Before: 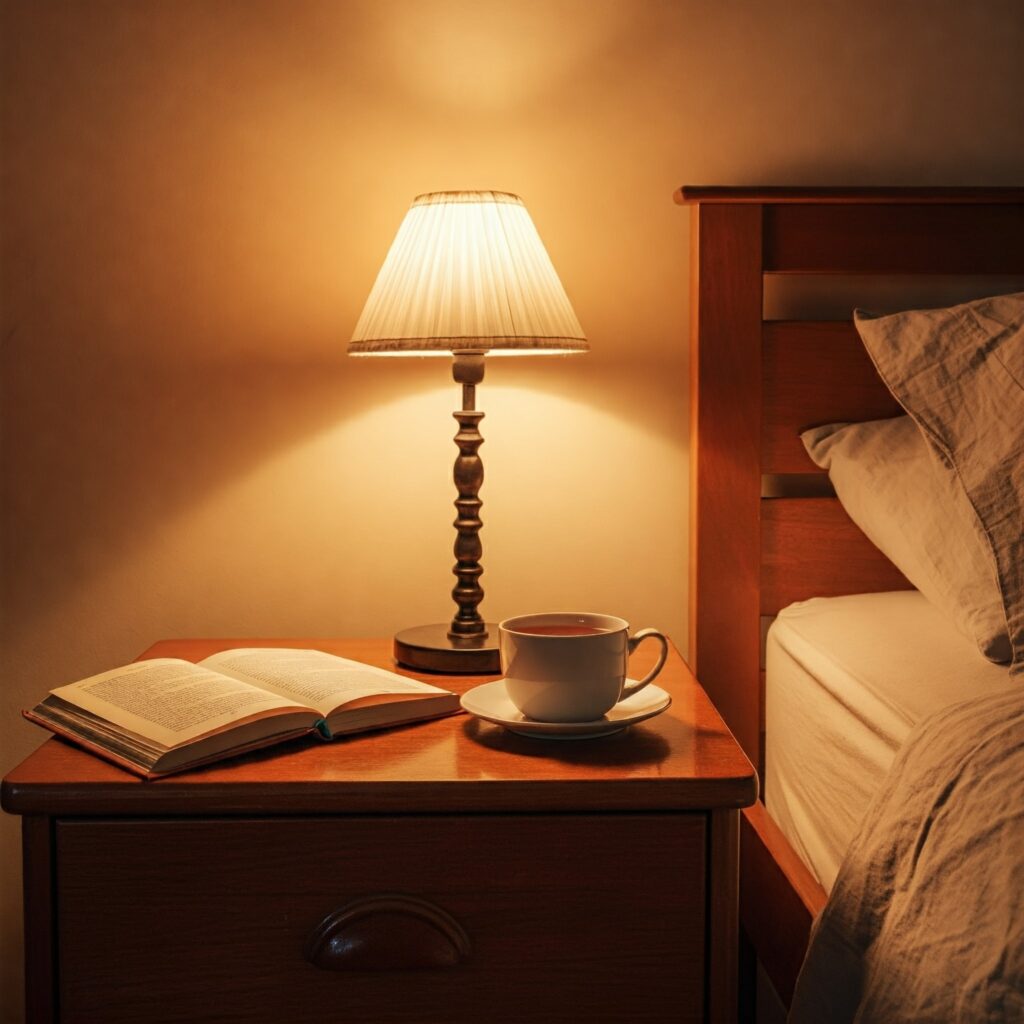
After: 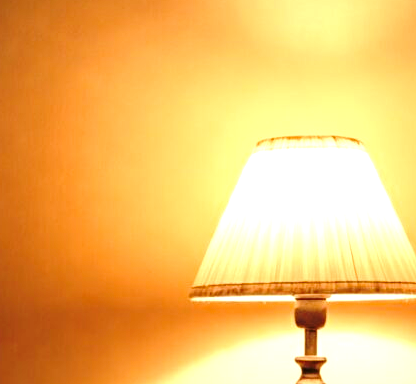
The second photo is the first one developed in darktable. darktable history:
crop: left 15.504%, top 5.439%, right 43.864%, bottom 57.047%
exposure: exposure 1 EV, compensate highlight preservation false
base curve: curves: ch0 [(0, 0) (0.073, 0.04) (0.157, 0.139) (0.492, 0.492) (0.758, 0.758) (1, 1)], preserve colors none
